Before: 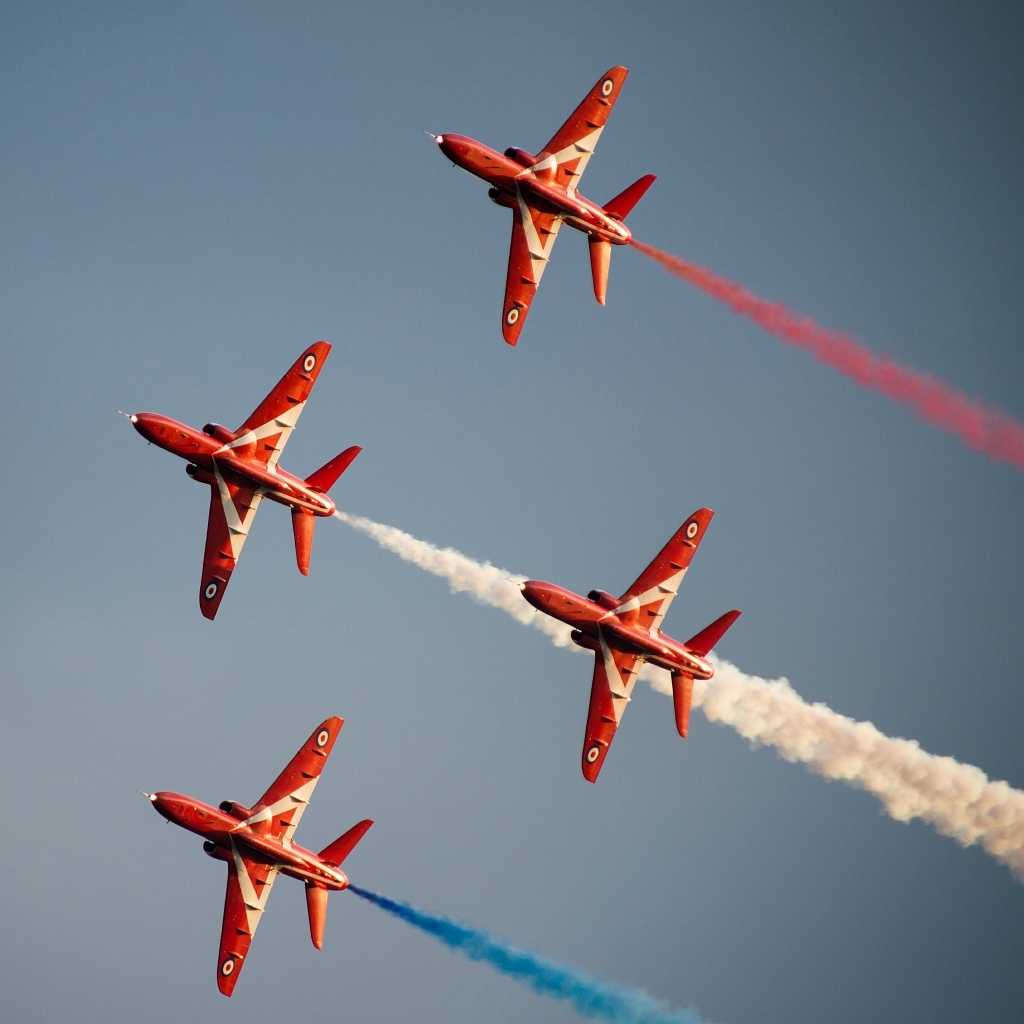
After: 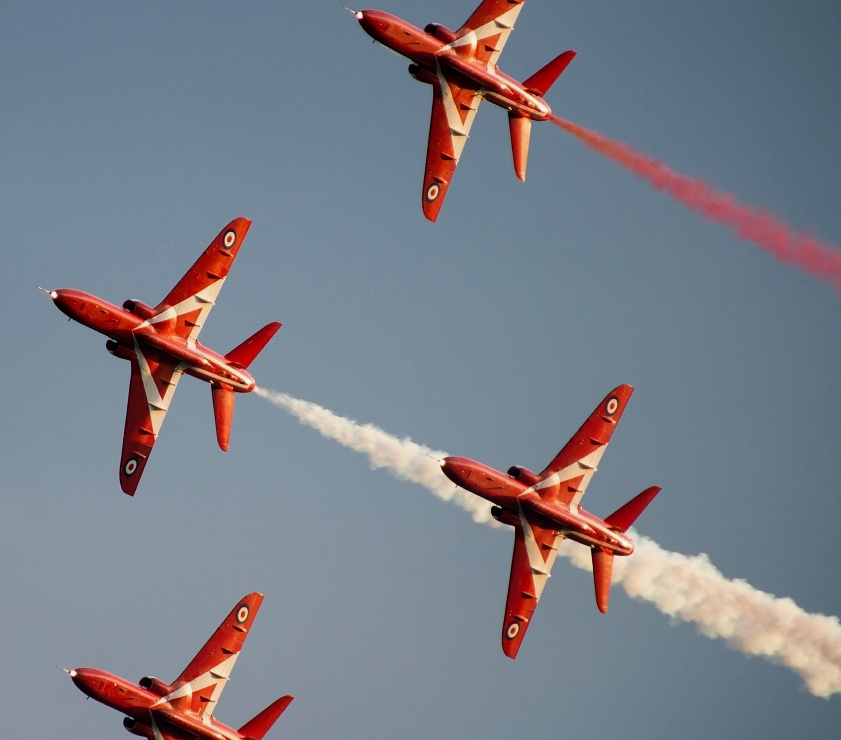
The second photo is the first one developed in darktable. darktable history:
crop: left 7.887%, top 12.204%, right 9.946%, bottom 15.472%
exposure: black level correction 0.001, exposure -0.122 EV, compensate highlight preservation false
